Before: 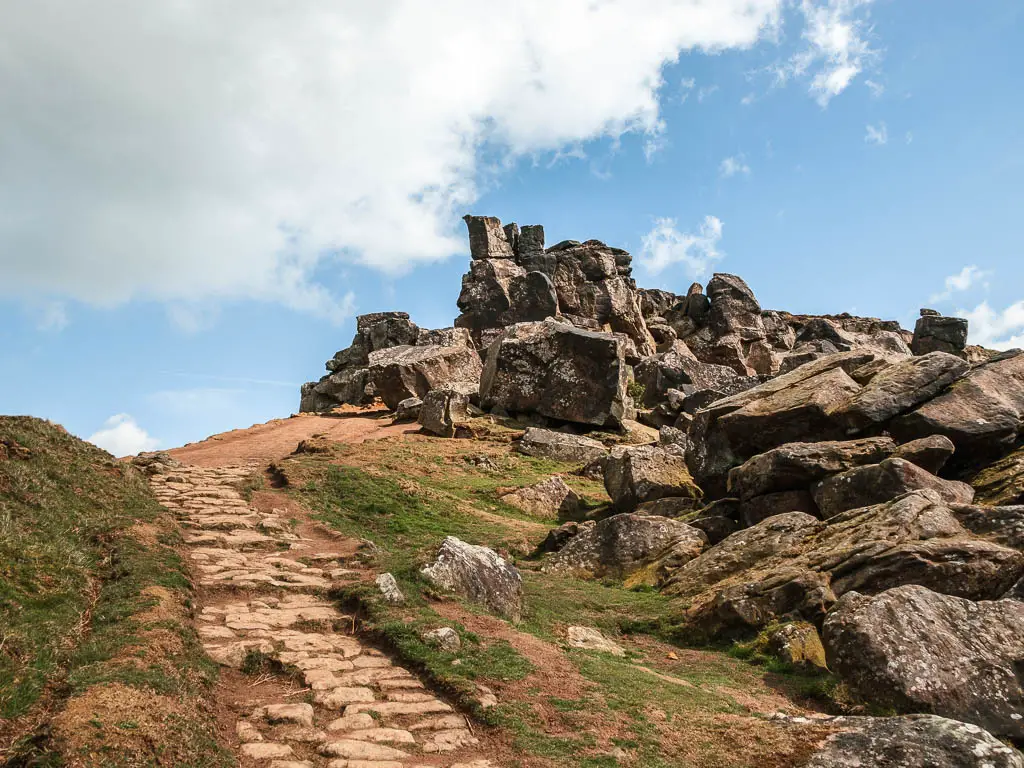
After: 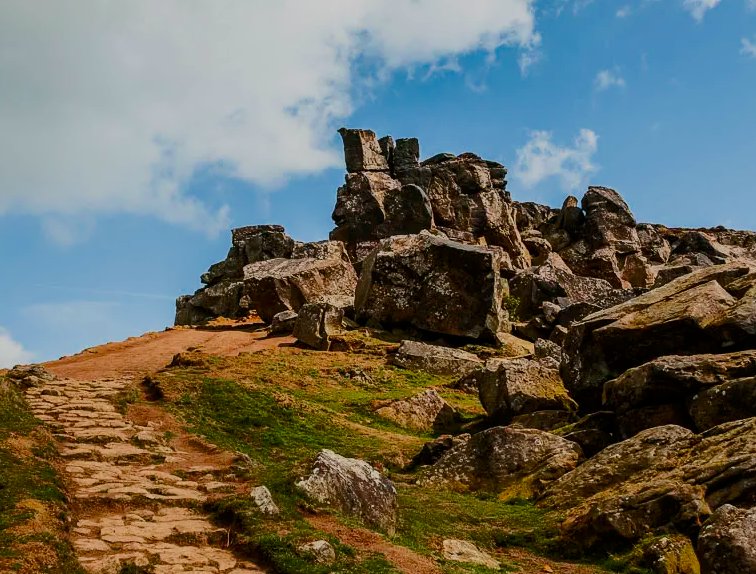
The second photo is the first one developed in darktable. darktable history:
crop and rotate: left 12.23%, top 11.36%, right 13.925%, bottom 13.843%
filmic rgb: black relative exposure -7.65 EV, white relative exposure 4.56 EV, threshold 2.95 EV, hardness 3.61, color science v6 (2022), enable highlight reconstruction true
tone curve: curves: ch0 [(0, 0) (0.003, 0.002) (0.011, 0.007) (0.025, 0.015) (0.044, 0.026) (0.069, 0.041) (0.1, 0.059) (0.136, 0.08) (0.177, 0.105) (0.224, 0.132) (0.277, 0.163) (0.335, 0.198) (0.399, 0.253) (0.468, 0.341) (0.543, 0.435) (0.623, 0.532) (0.709, 0.635) (0.801, 0.745) (0.898, 0.873) (1, 1)], color space Lab, independent channels, preserve colors none
color balance rgb: linear chroma grading › global chroma 1.196%, linear chroma grading › mid-tones -0.551%, perceptual saturation grading › global saturation 28.623%, perceptual saturation grading › mid-tones 12.121%, perceptual saturation grading › shadows 11.337%, global vibrance 15.198%
